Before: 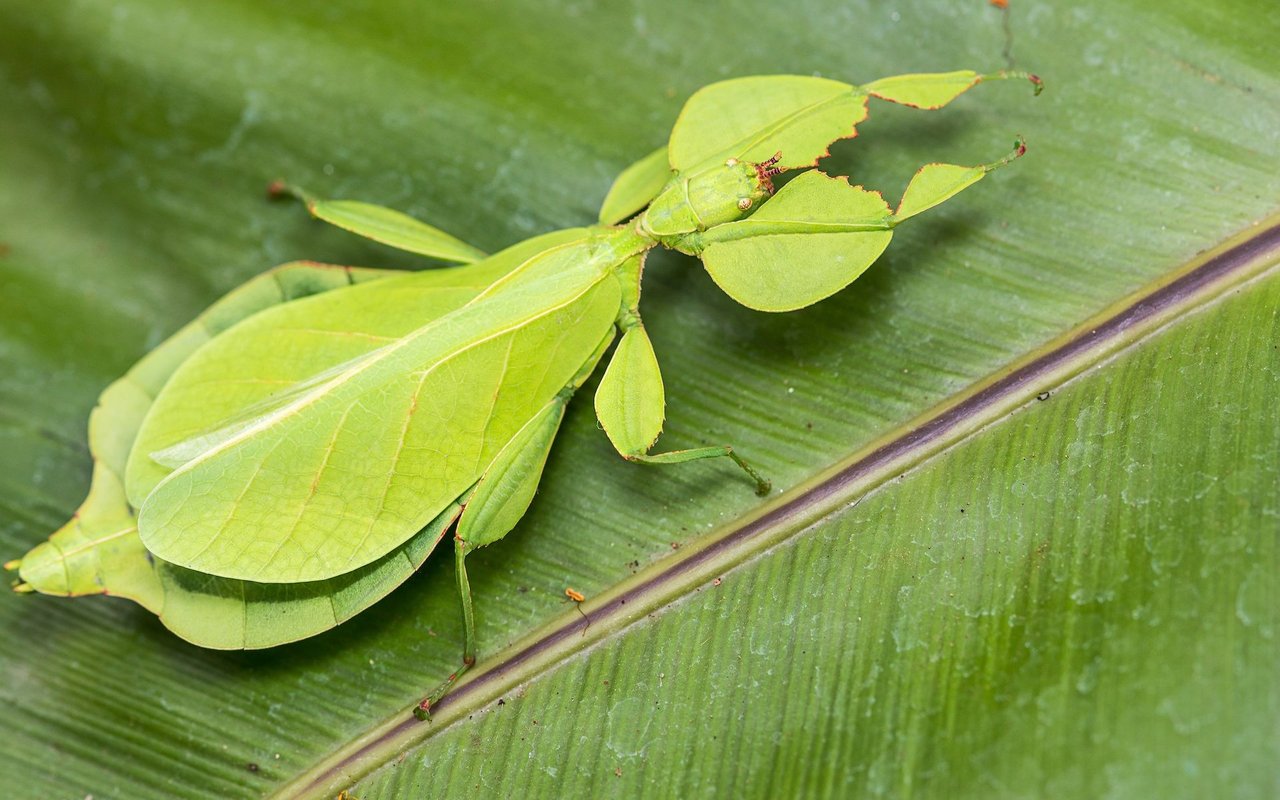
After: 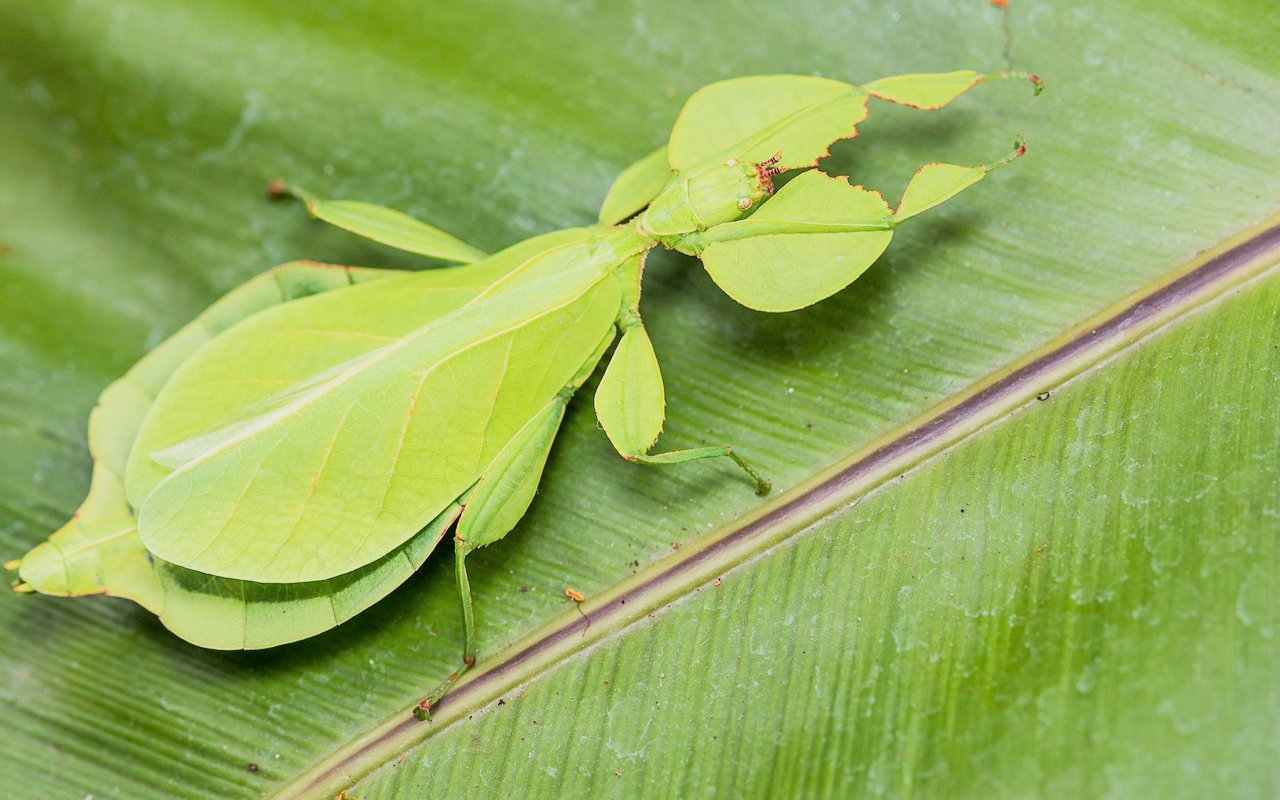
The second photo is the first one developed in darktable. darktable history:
filmic rgb: black relative exposure -7.65 EV, white relative exposure 4.56 EV, hardness 3.61
exposure: black level correction 0, exposure 0.682 EV, compensate highlight preservation false
